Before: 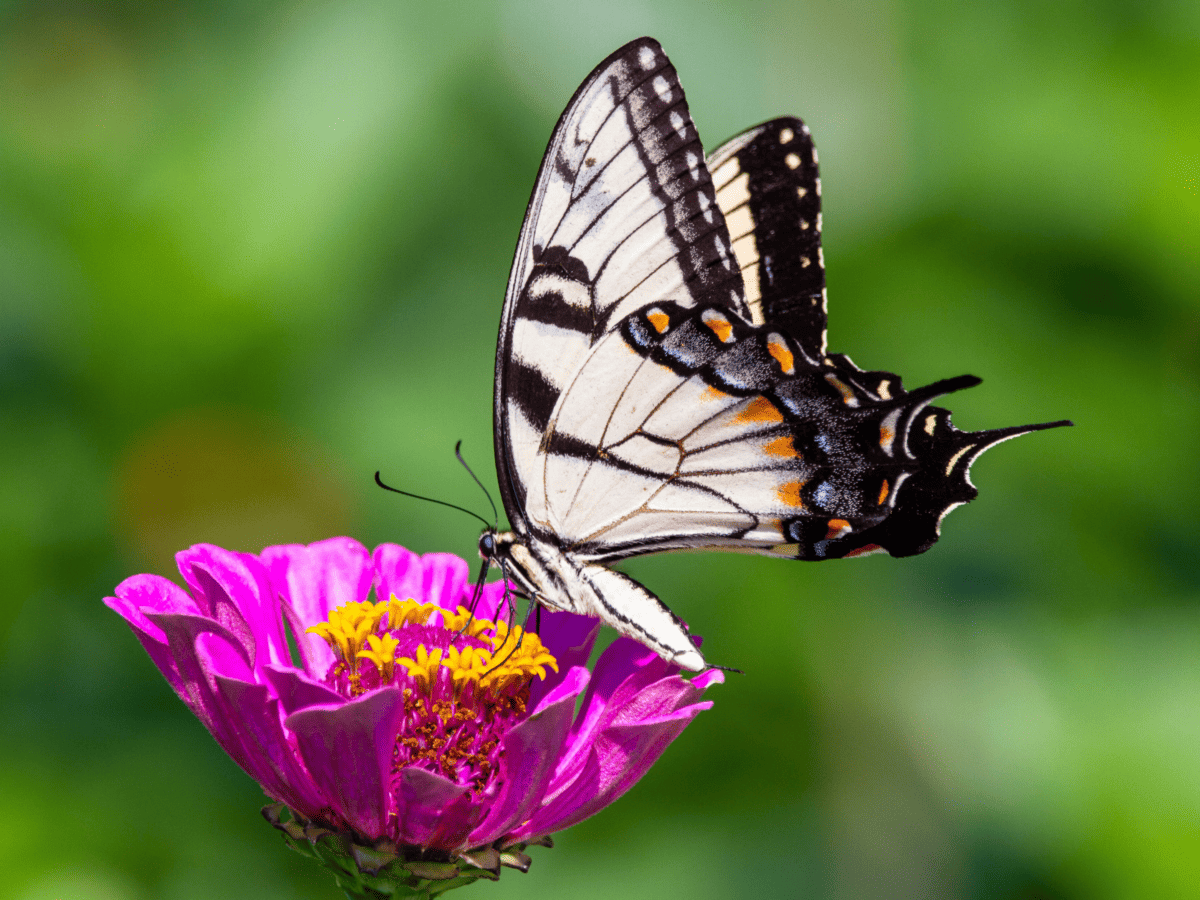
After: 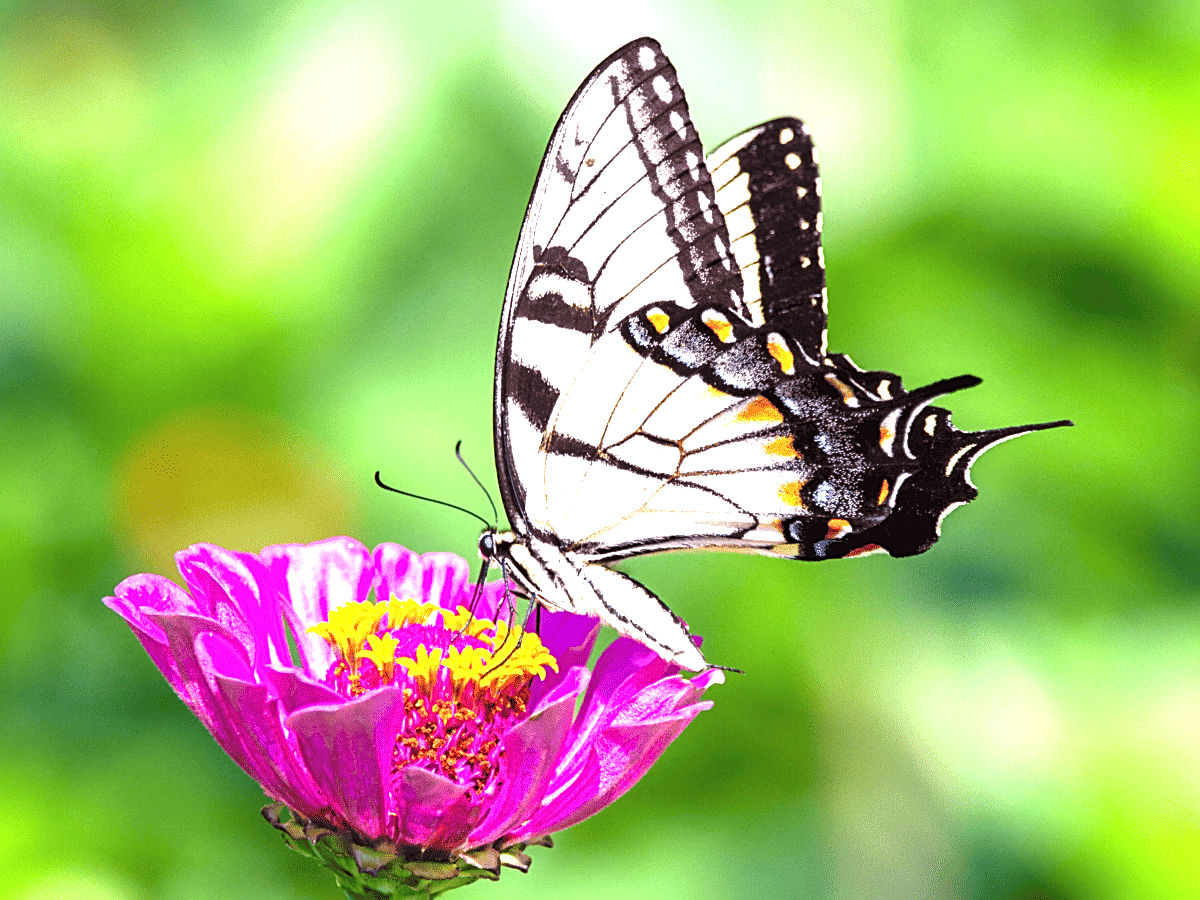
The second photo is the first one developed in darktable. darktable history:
exposure: black level correction 0, exposure 1.758 EV, compensate highlight preservation false
sharpen: on, module defaults
